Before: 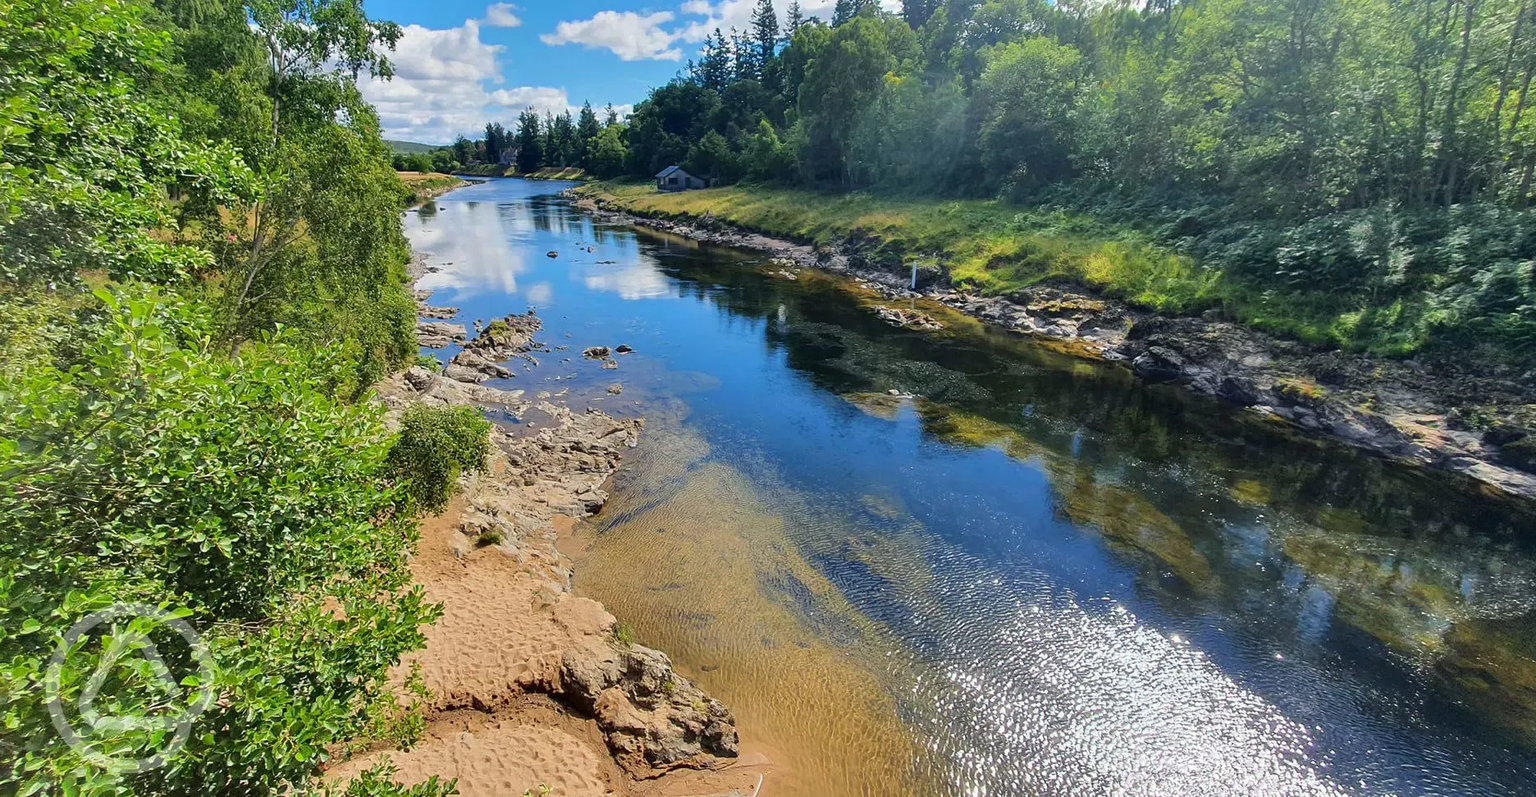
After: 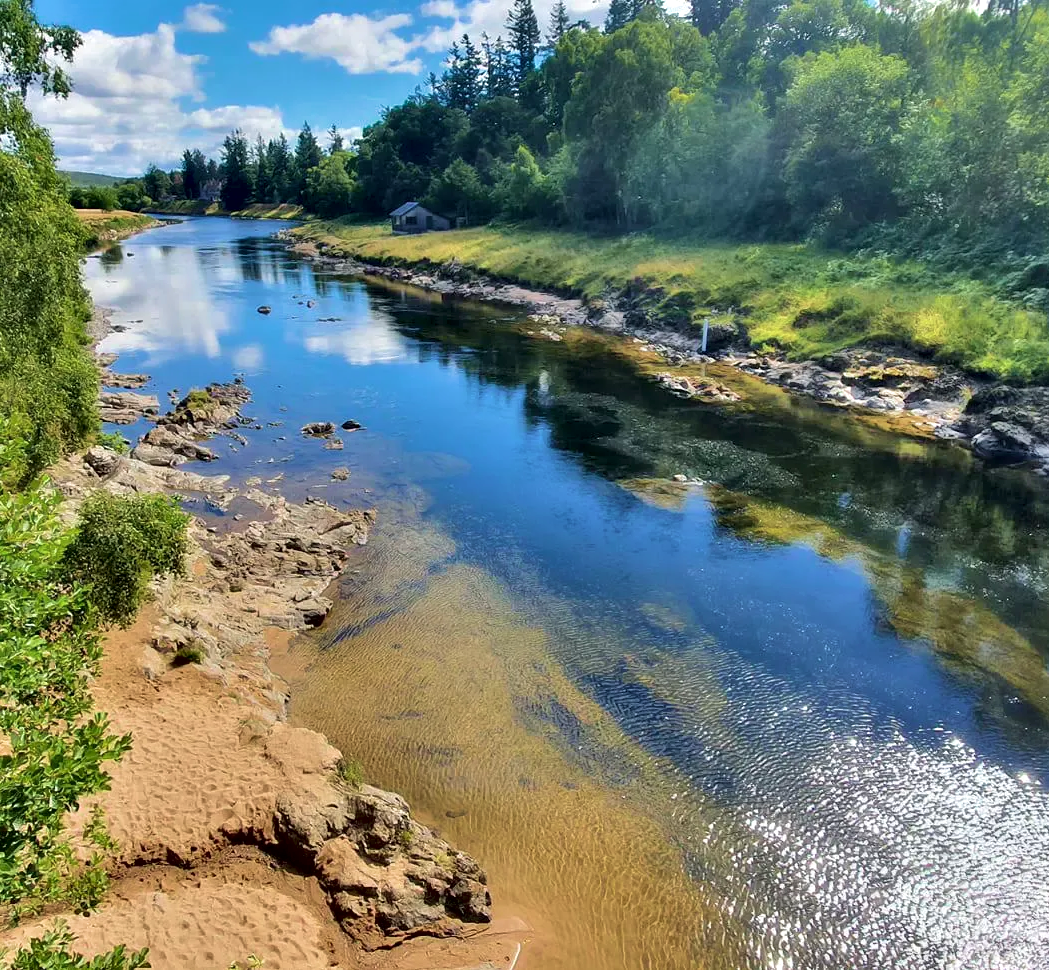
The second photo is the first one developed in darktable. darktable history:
crop: left 21.855%, right 22.067%, bottom 0.01%
local contrast: mode bilateral grid, contrast 100, coarseness 99, detail 90%, midtone range 0.2
velvia: on, module defaults
shadows and highlights: shadows 73.69, highlights -24.57, soften with gaussian
contrast equalizer: octaves 7, y [[0.514, 0.573, 0.581, 0.508, 0.5, 0.5], [0.5 ×6], [0.5 ×6], [0 ×6], [0 ×6]]
